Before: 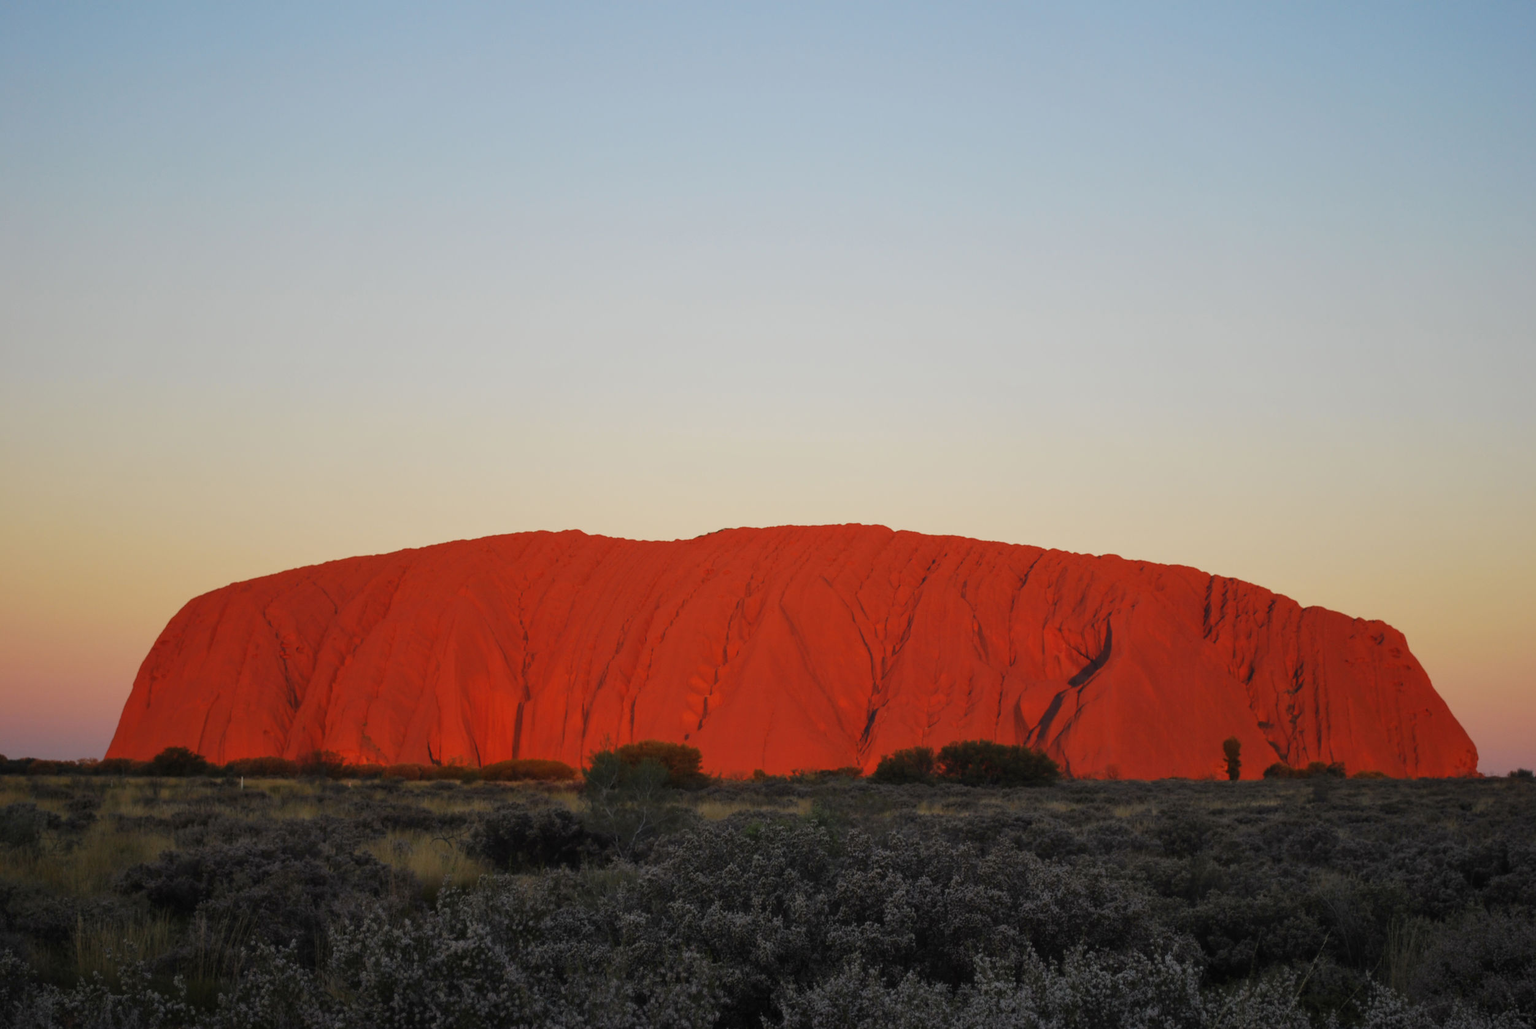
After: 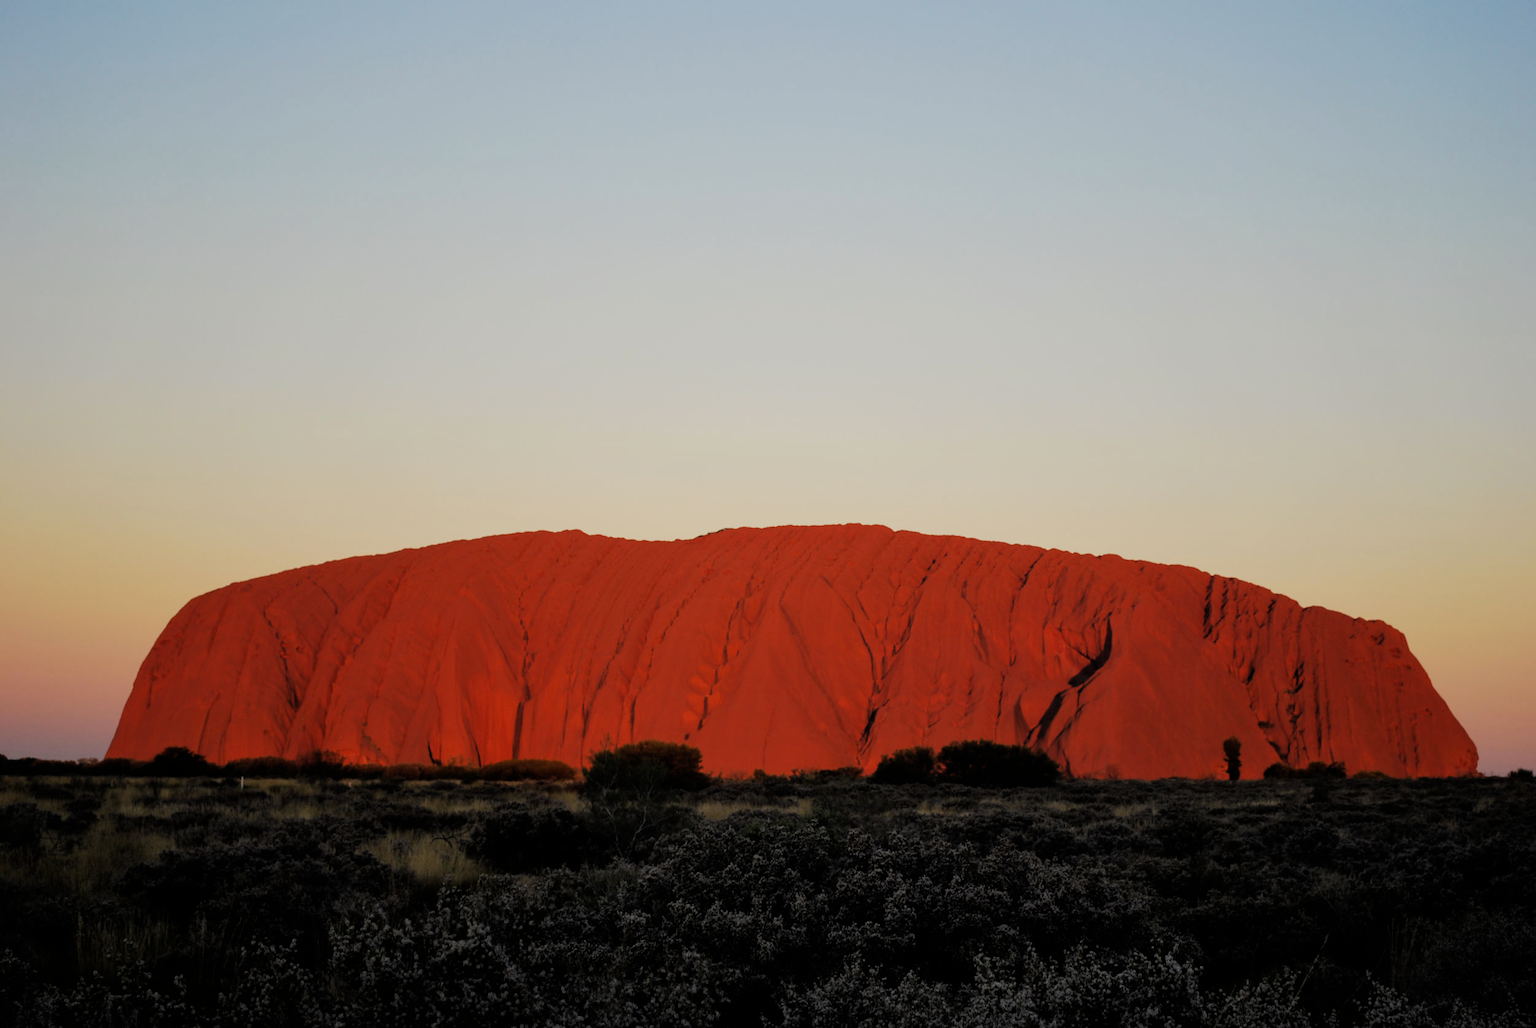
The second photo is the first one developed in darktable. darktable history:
color correction: highlights b* 3
filmic rgb: black relative exposure -5 EV, white relative exposure 3.5 EV, hardness 3.19, contrast 1.2, highlights saturation mix -50%
